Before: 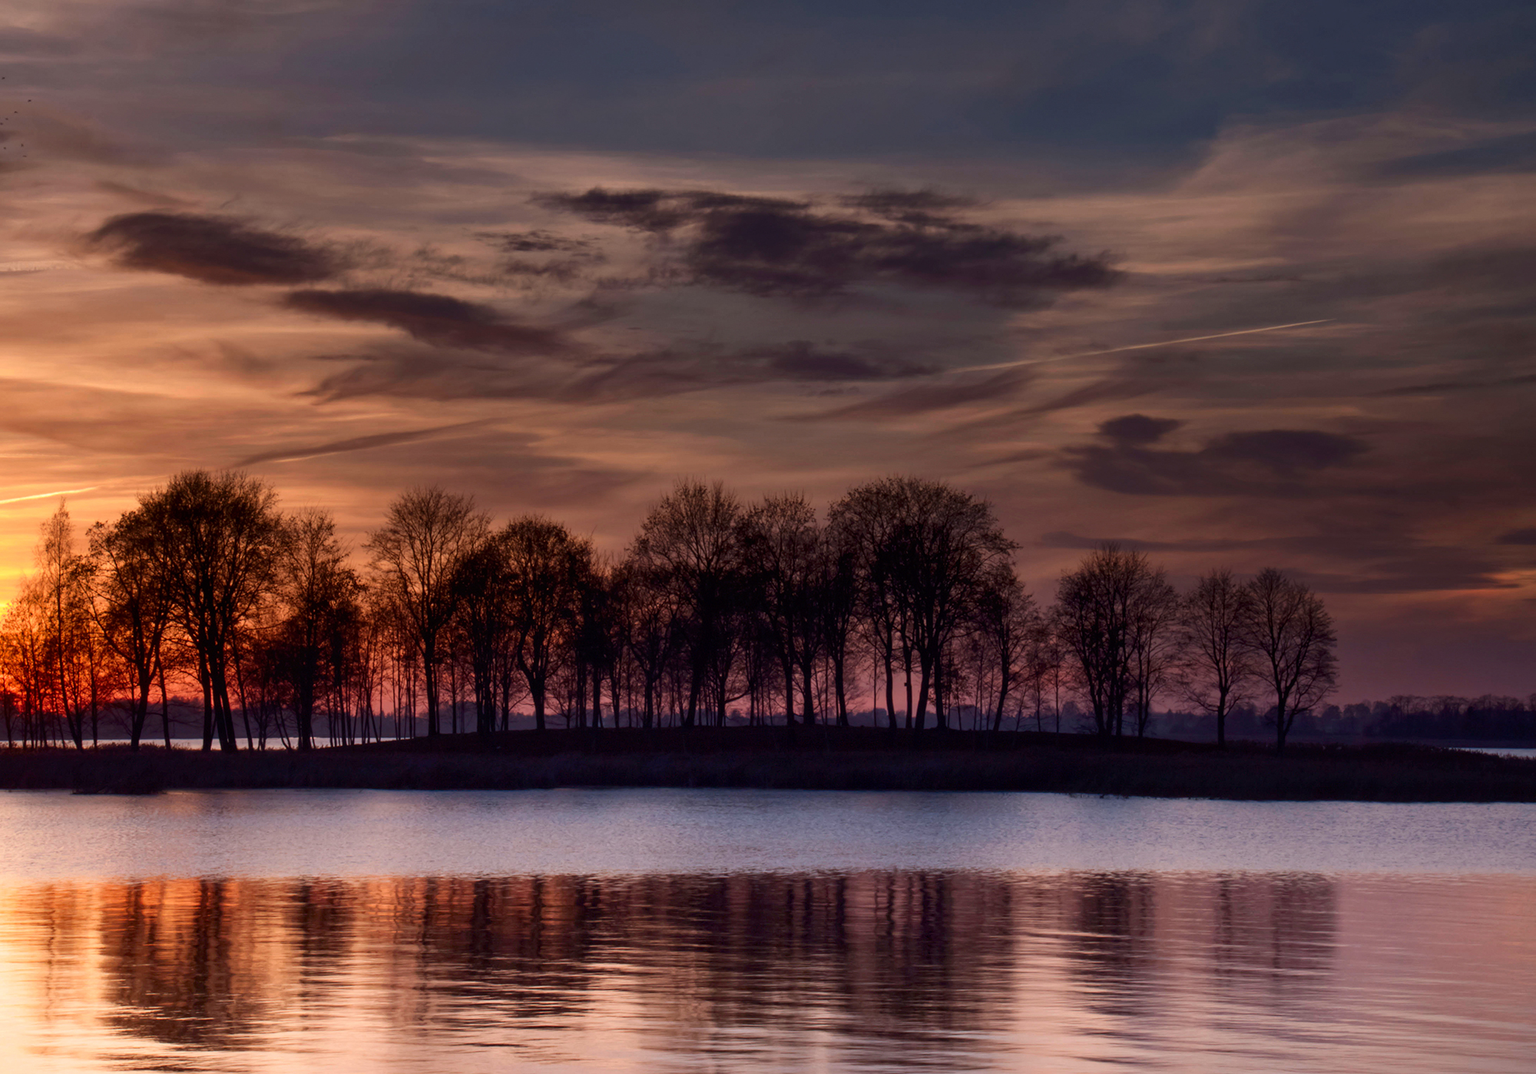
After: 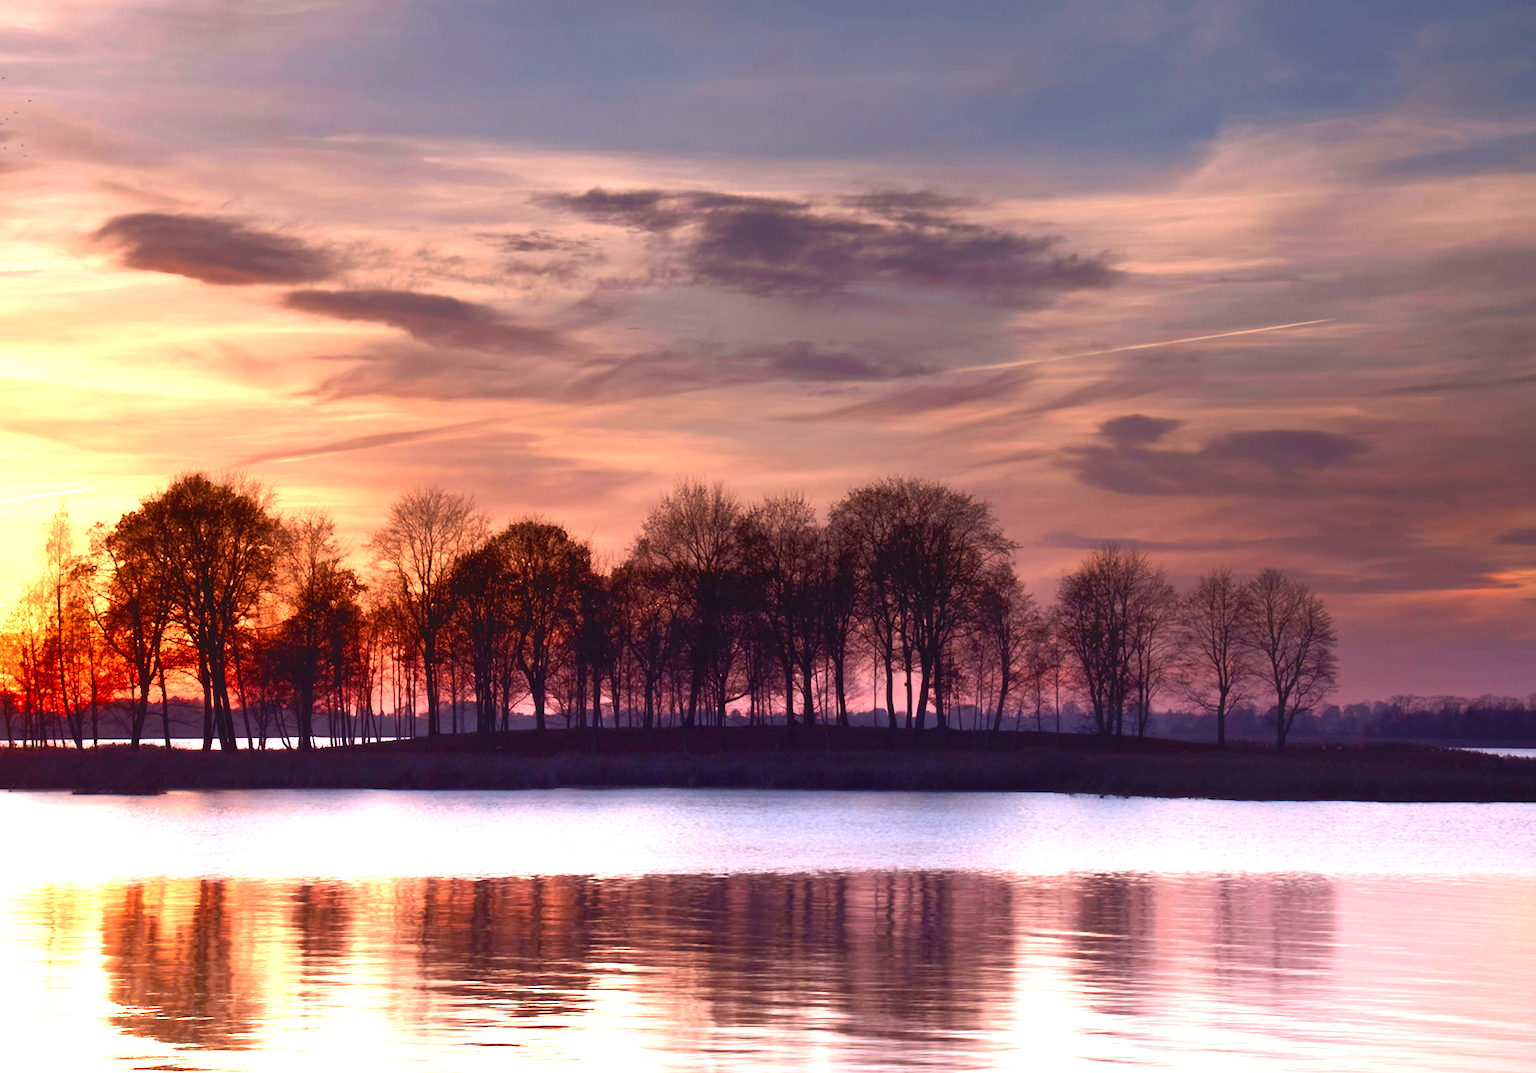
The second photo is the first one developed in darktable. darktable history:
contrast equalizer: octaves 7, y [[0.6 ×6], [0.55 ×6], [0 ×6], [0 ×6], [0 ×6]], mix -0.997
contrast brightness saturation: contrast 0.035, brightness -0.044
exposure: black level correction 0, exposure 2.088 EV, compensate highlight preservation false
